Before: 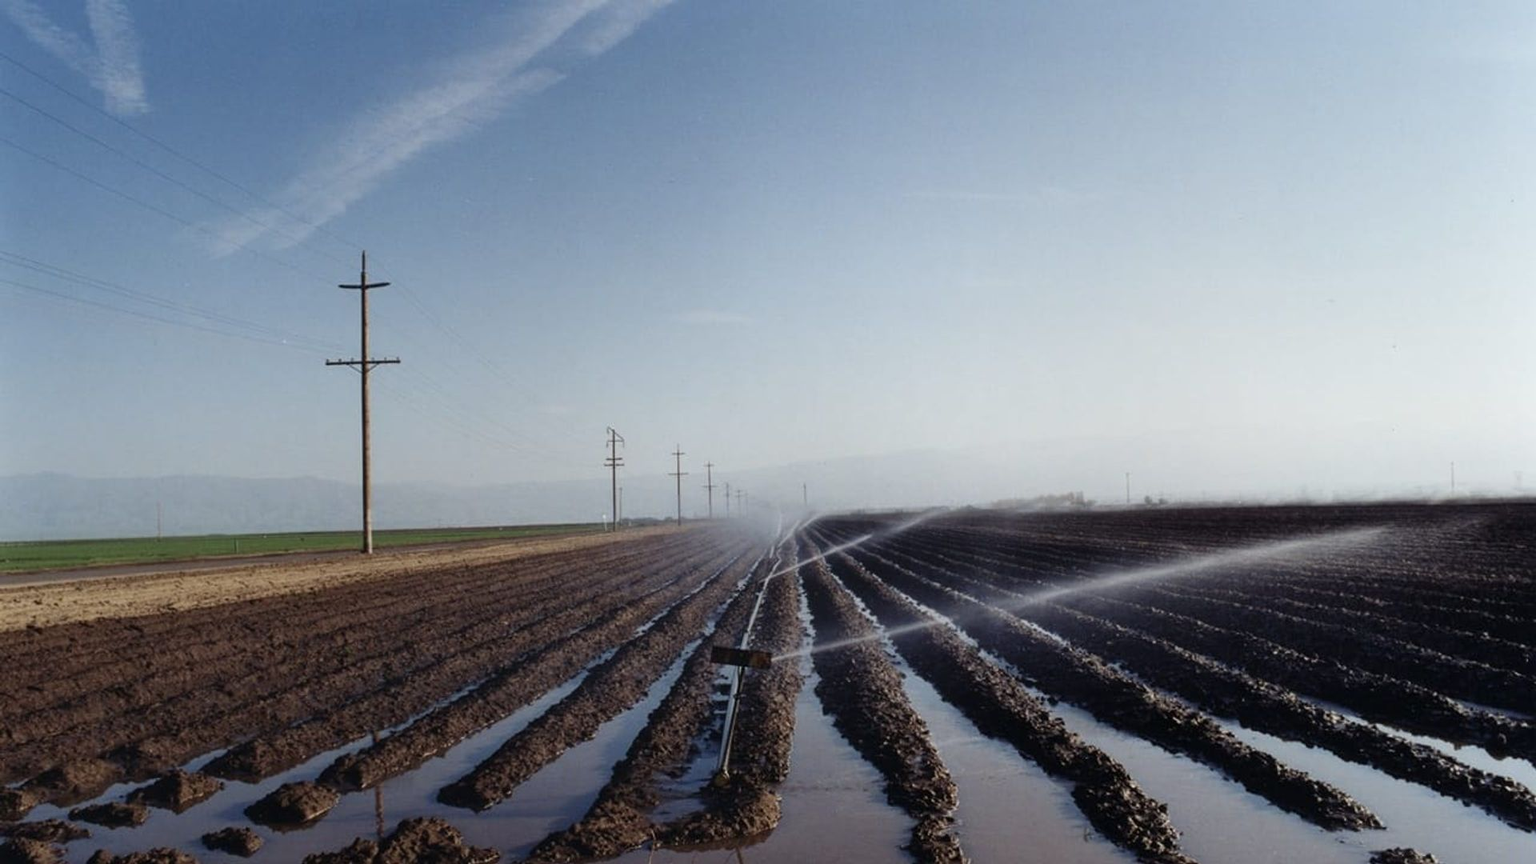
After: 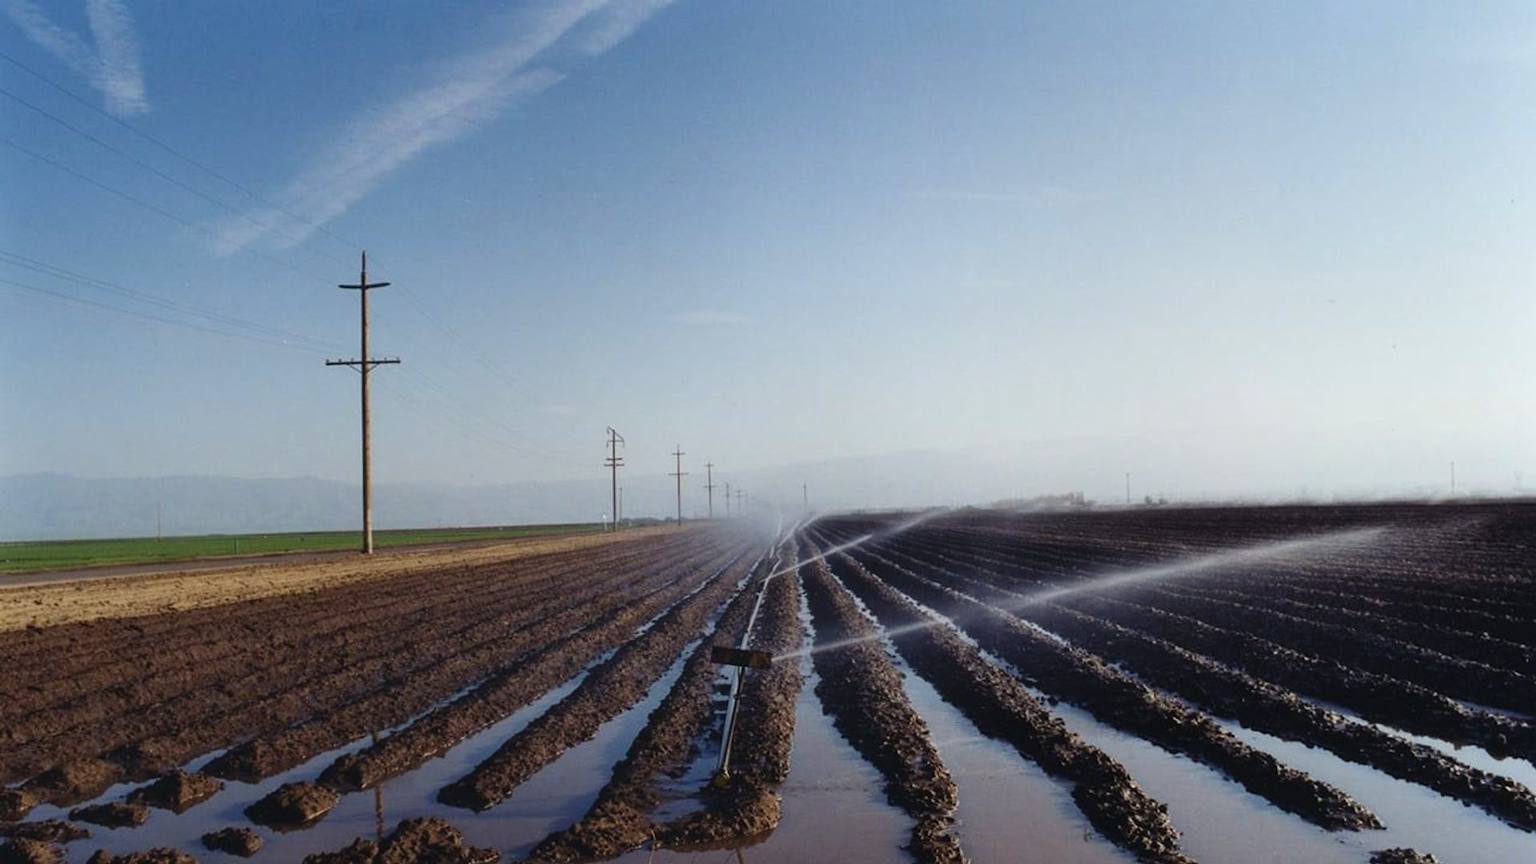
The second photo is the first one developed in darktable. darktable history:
color balance rgb: global offset › luminance 0.251%, perceptual saturation grading › global saturation 19.416%, global vibrance 20%
